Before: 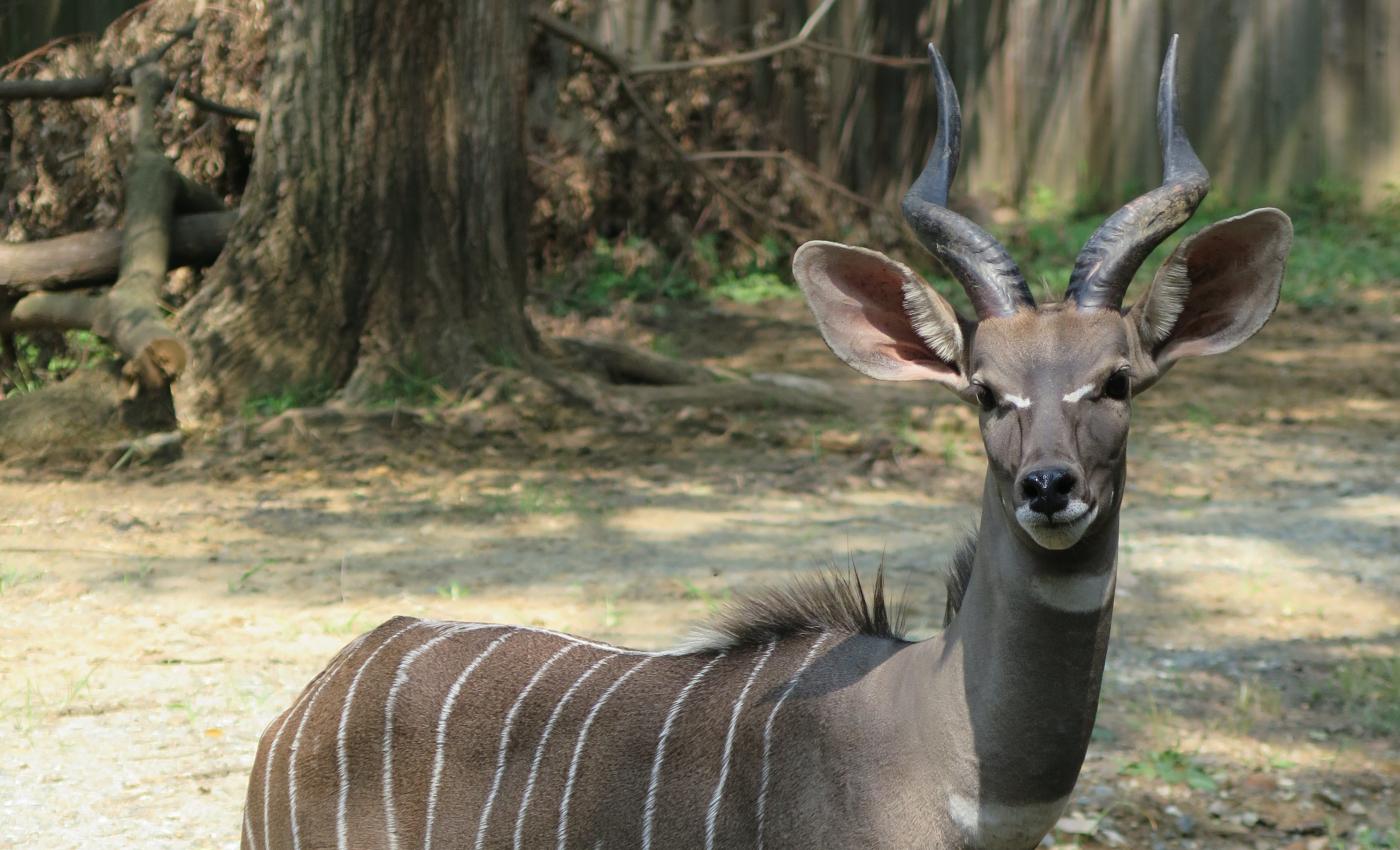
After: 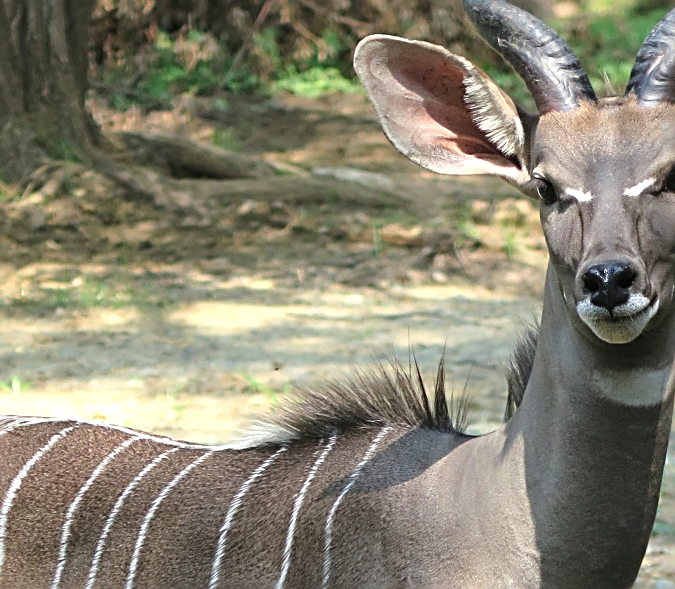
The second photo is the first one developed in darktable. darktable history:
crop: left 31.373%, top 24.288%, right 20.389%, bottom 6.389%
sharpen: radius 2.534, amount 0.623
shadows and highlights: low approximation 0.01, soften with gaussian
exposure: black level correction 0, exposure 0.693 EV, compensate highlight preservation false
